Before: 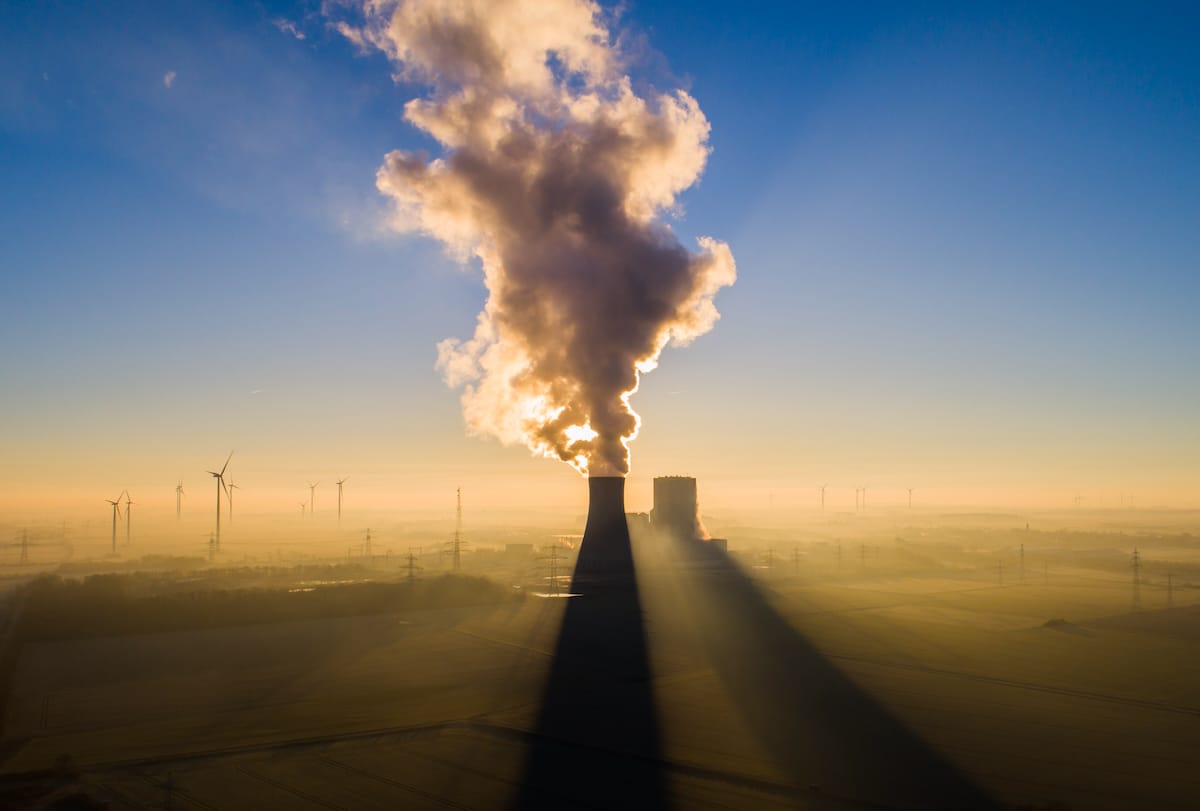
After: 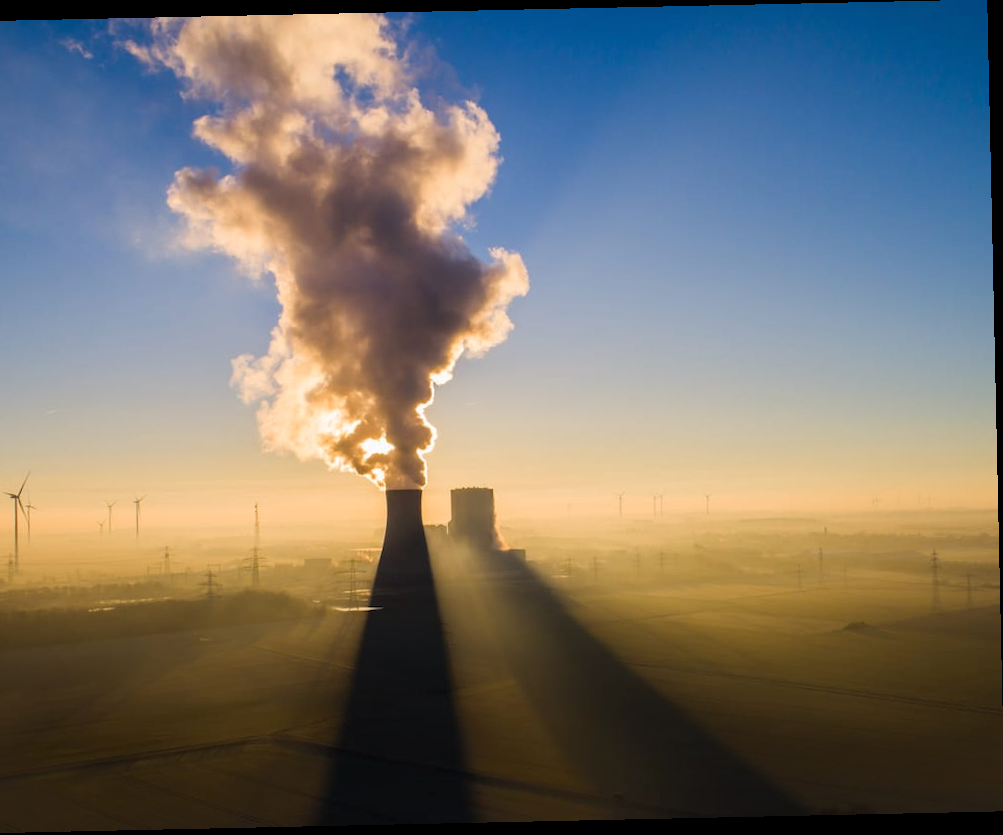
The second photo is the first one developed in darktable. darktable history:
crop: left 17.582%, bottom 0.031%
shadows and highlights: shadows 62.66, white point adjustment 0.37, highlights -34.44, compress 83.82%
rotate and perspective: rotation -1.24°, automatic cropping off
